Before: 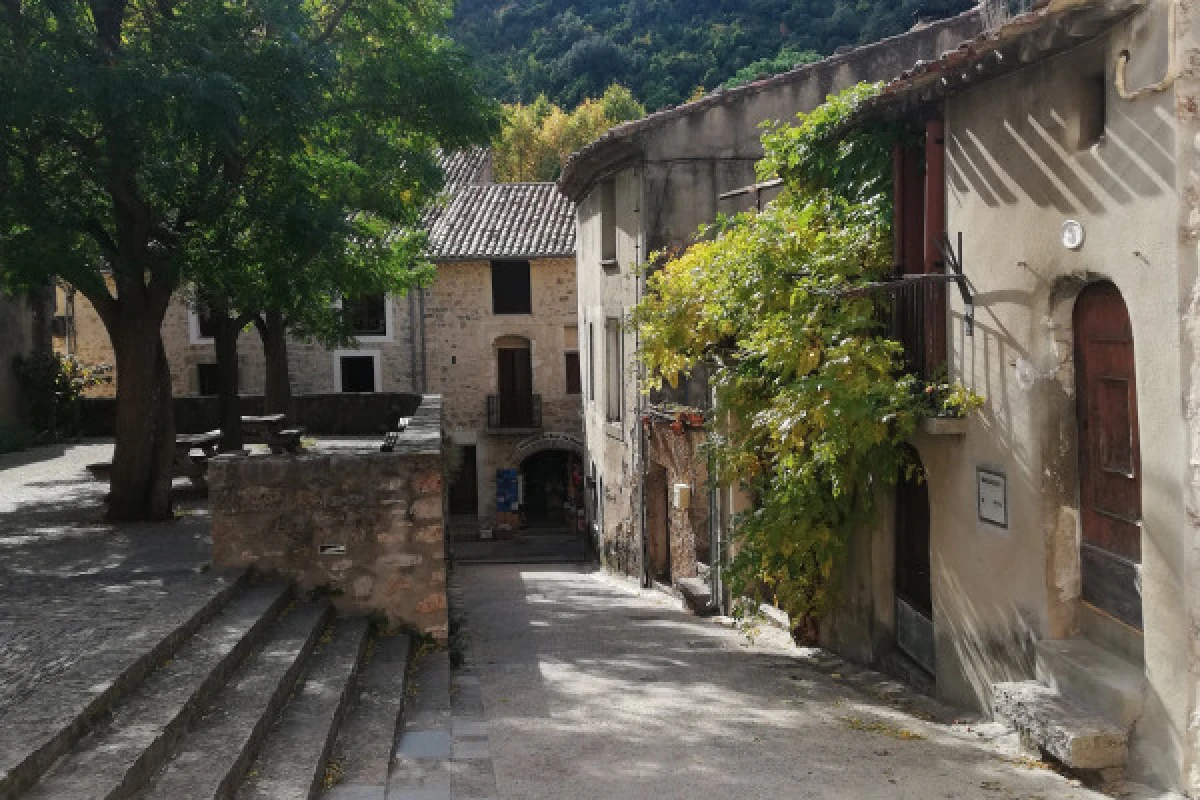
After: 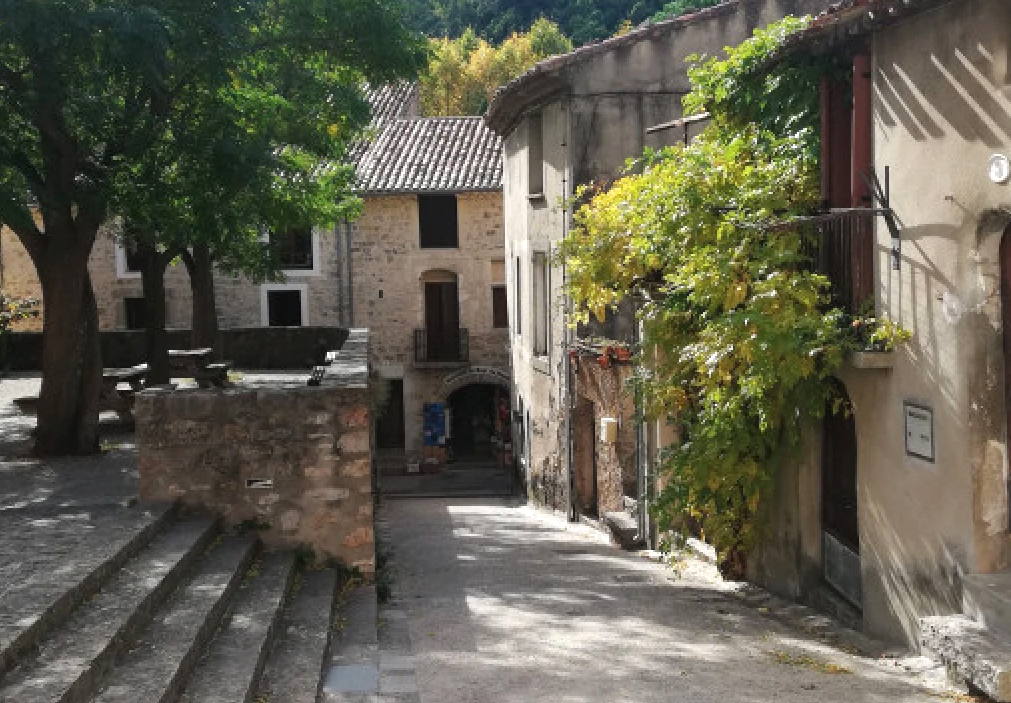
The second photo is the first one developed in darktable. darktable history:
crop: left 6.164%, top 8.263%, right 9.55%, bottom 3.83%
exposure: black level correction 0, exposure 0.398 EV, compensate highlight preservation false
